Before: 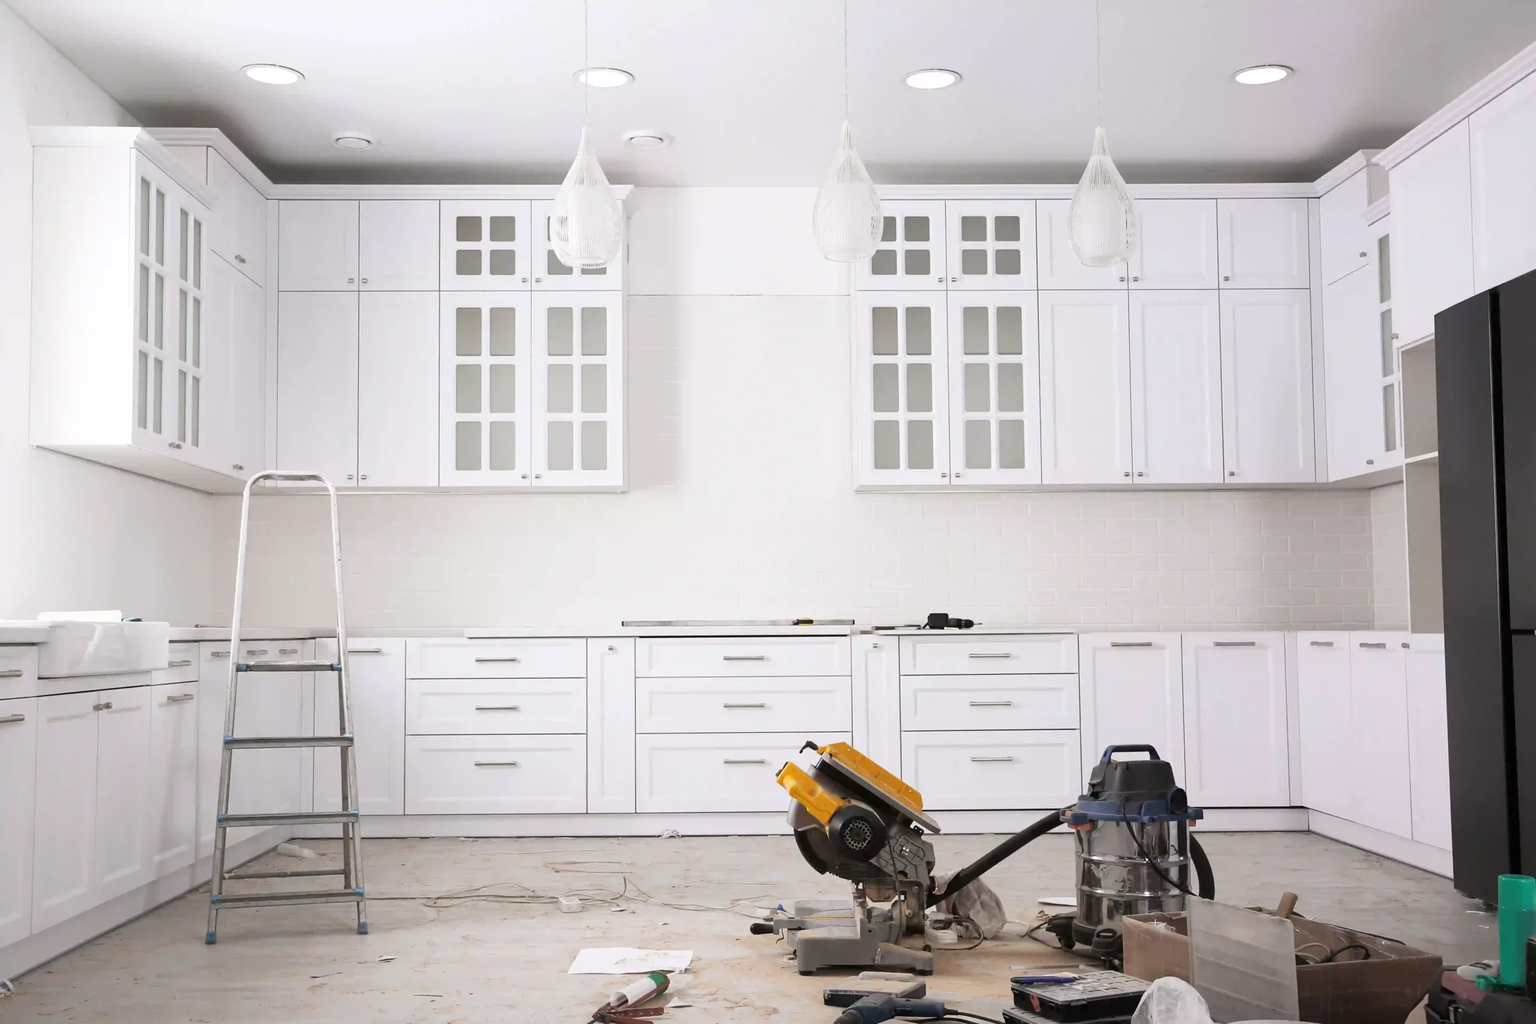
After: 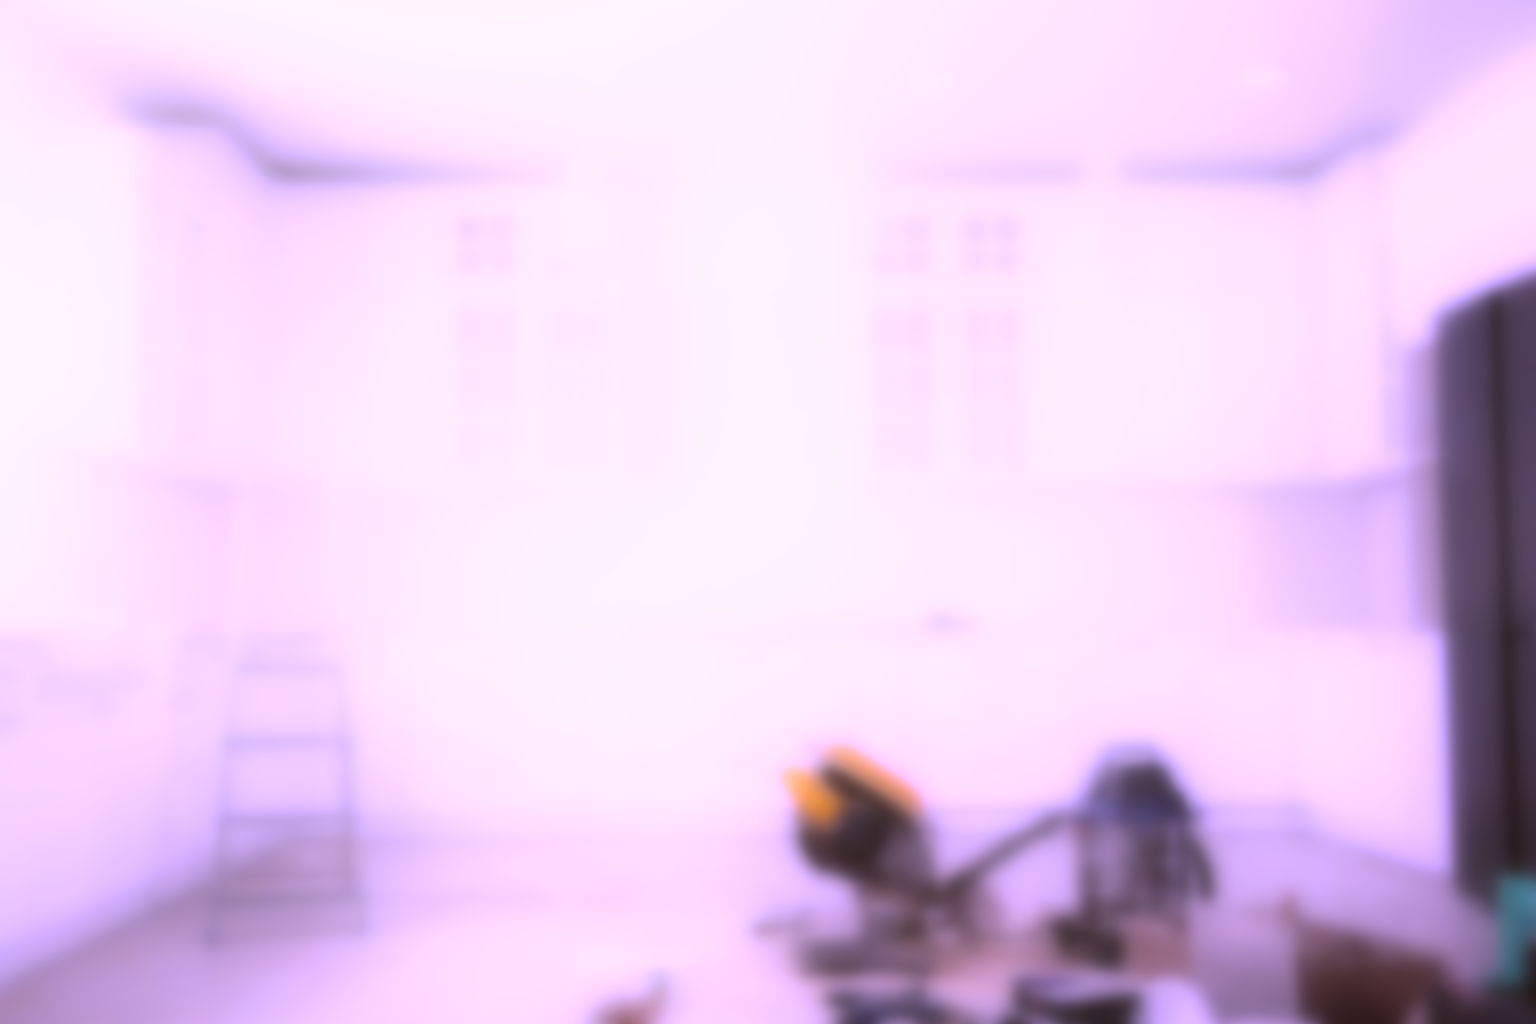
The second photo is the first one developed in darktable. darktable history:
white balance: red 0.98, blue 1.61
lowpass: radius 16, unbound 0
shadows and highlights: shadows -40.15, highlights 62.88, soften with gaussian
color balance rgb: shadows lift › luminance -5%, shadows lift › chroma 1.1%, shadows lift › hue 219°, power › luminance 10%, power › chroma 2.83%, power › hue 60°, highlights gain › chroma 4.52%, highlights gain › hue 33.33°, saturation formula JzAzBz (2021)
